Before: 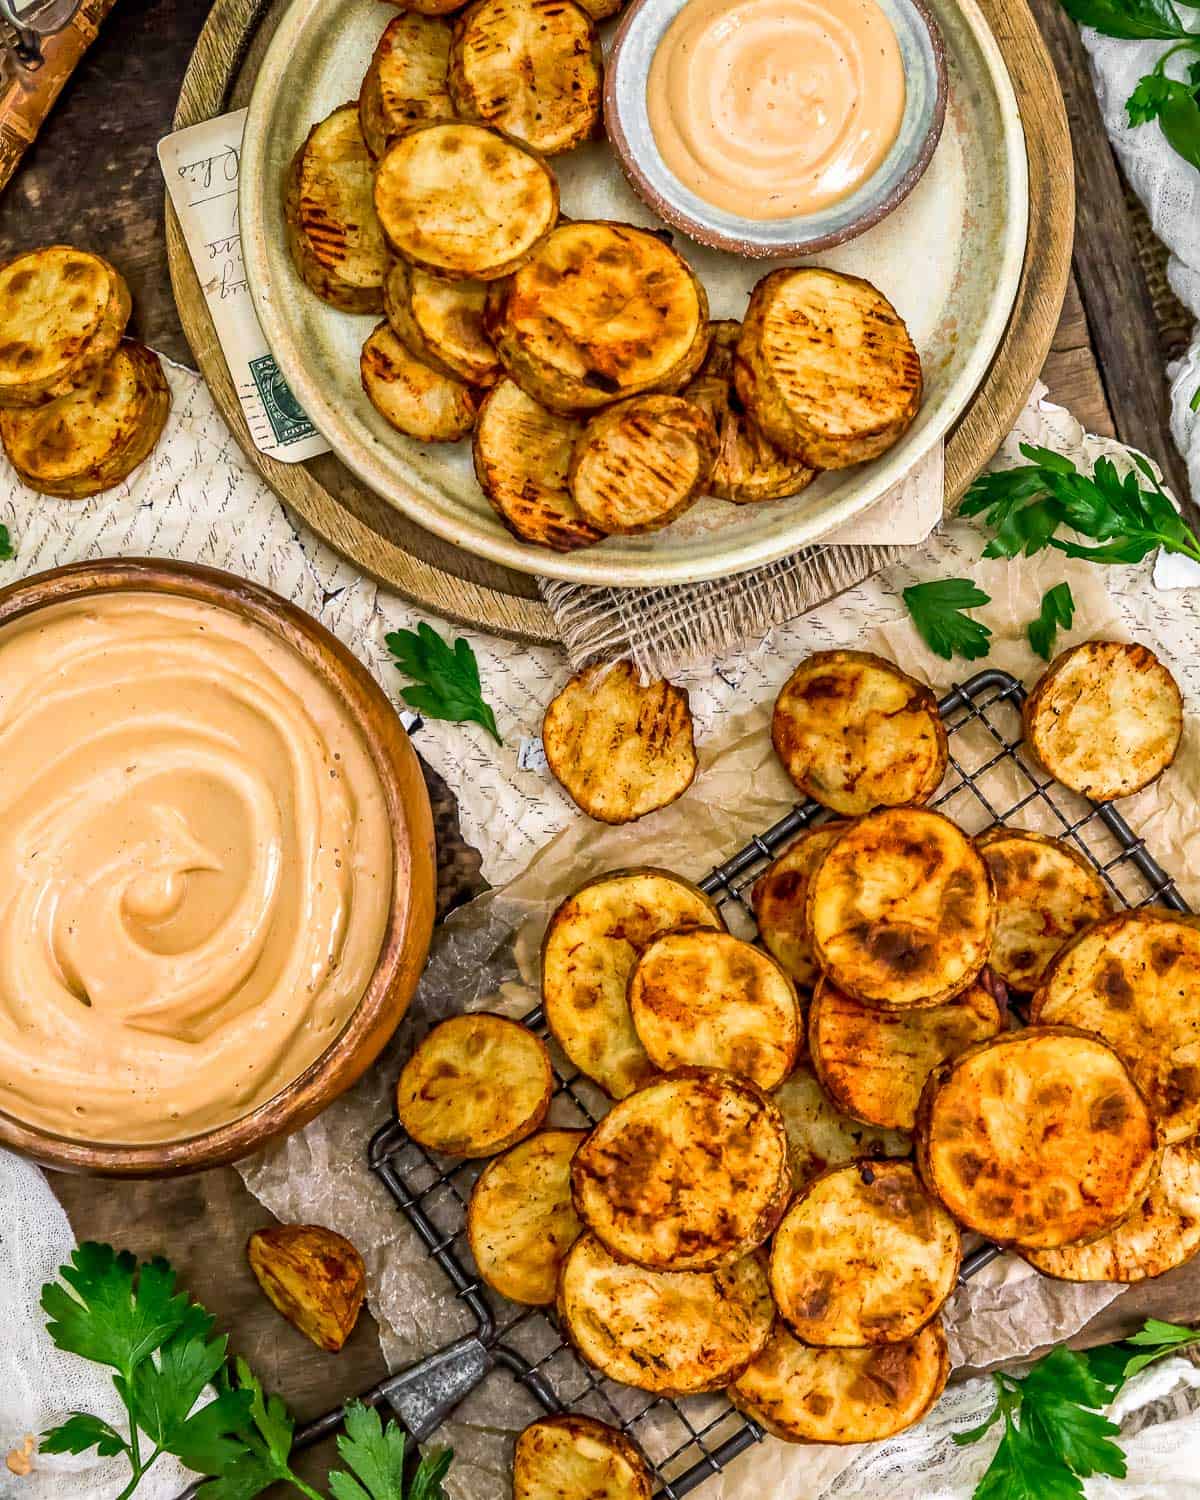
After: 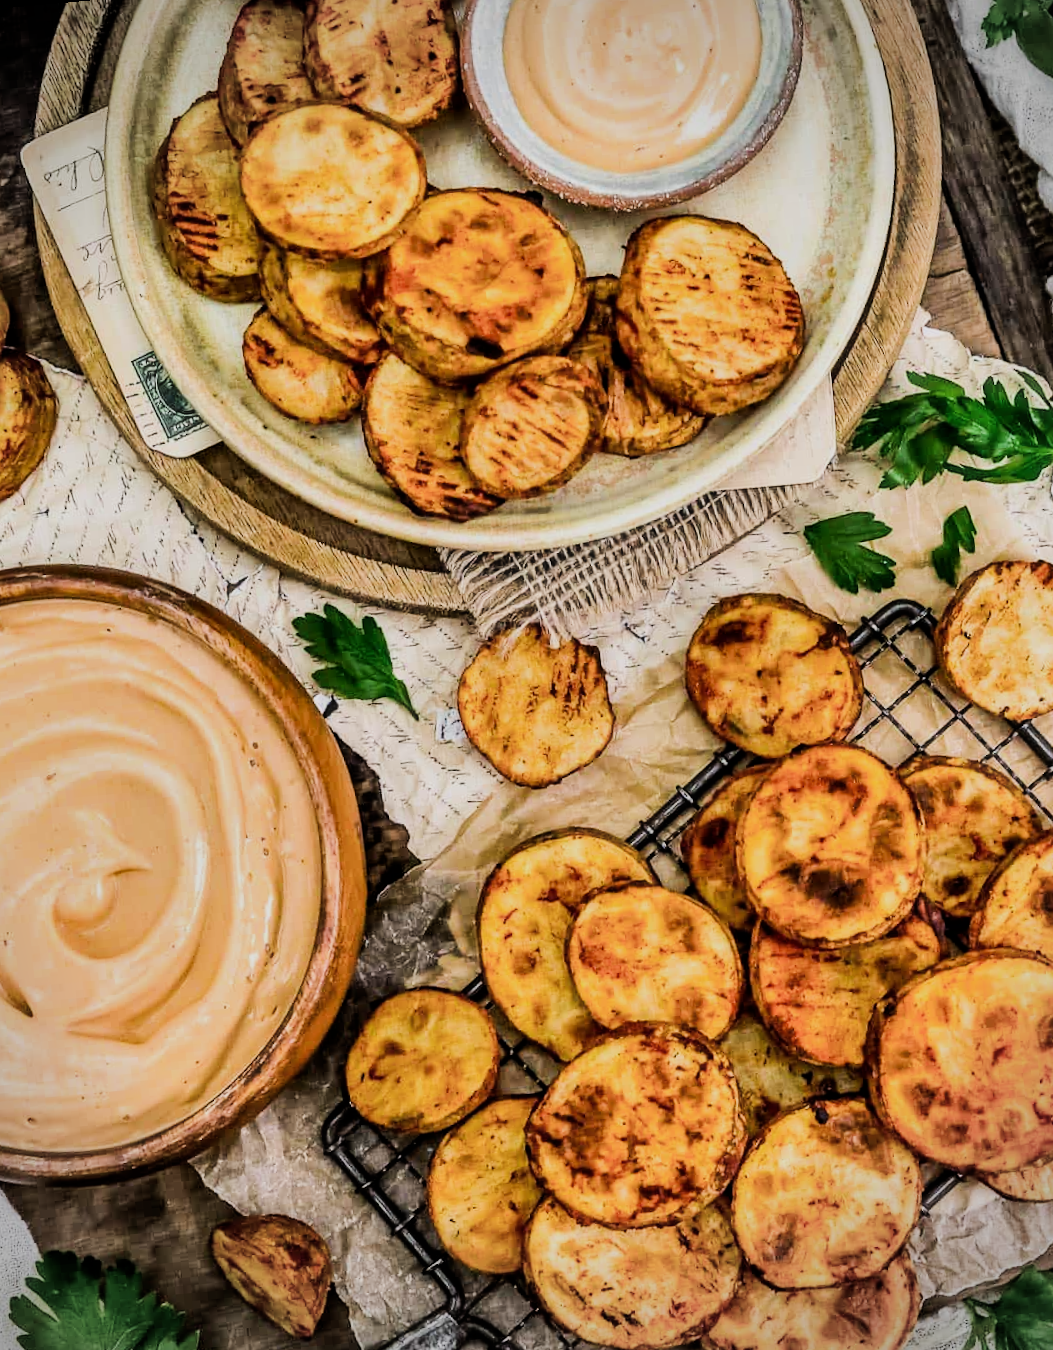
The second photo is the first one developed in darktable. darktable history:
crop: left 11.225%, top 5.381%, right 9.565%, bottom 10.314%
rotate and perspective: rotation -5.2°, automatic cropping off
haze removal: strength -0.05
vignetting: on, module defaults
filmic rgb: black relative exposure -6.98 EV, white relative exposure 5.63 EV, hardness 2.86
tone equalizer: -8 EV -0.75 EV, -7 EV -0.7 EV, -6 EV -0.6 EV, -5 EV -0.4 EV, -3 EV 0.4 EV, -2 EV 0.6 EV, -1 EV 0.7 EV, +0 EV 0.75 EV, edges refinement/feathering 500, mask exposure compensation -1.57 EV, preserve details no
shadows and highlights: soften with gaussian
